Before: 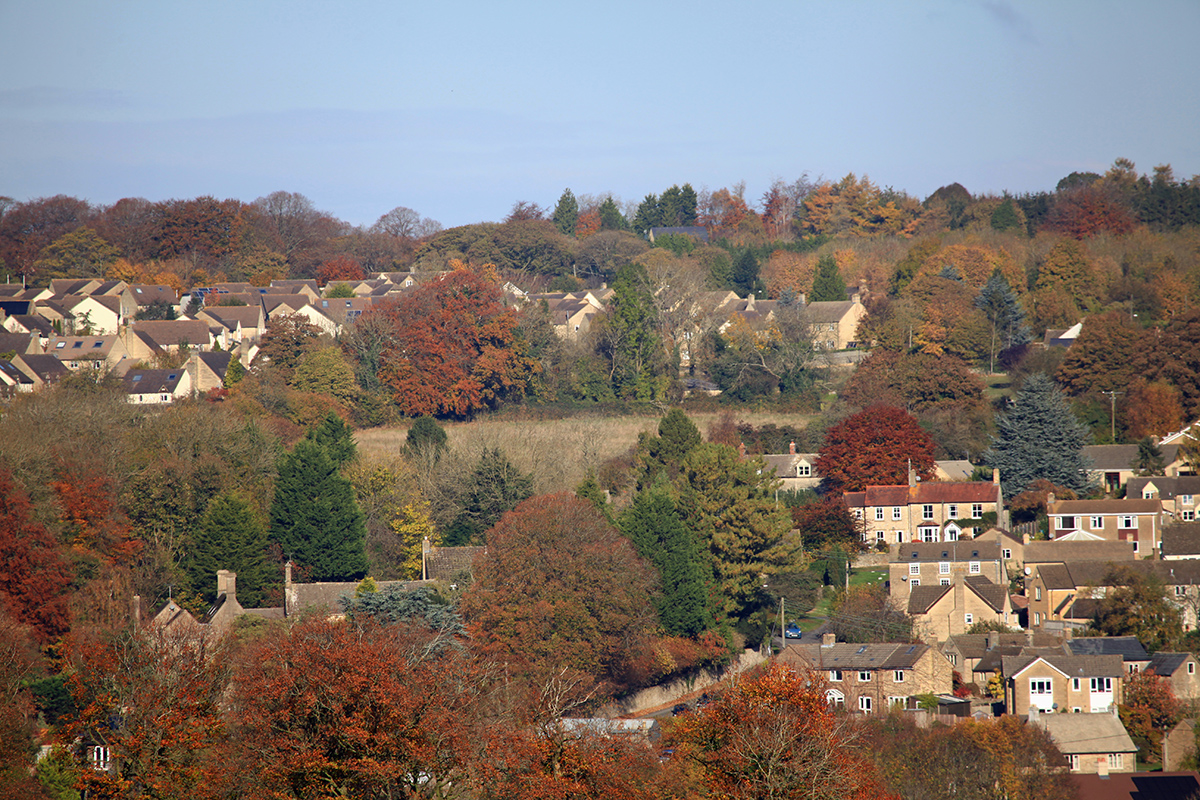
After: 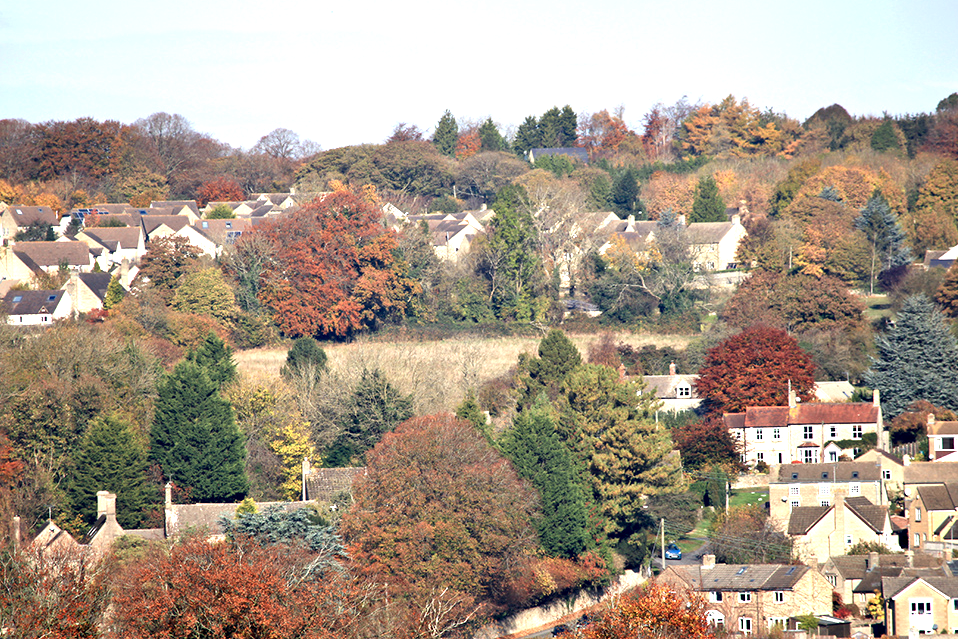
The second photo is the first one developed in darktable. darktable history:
exposure: black level correction 0, exposure 1 EV, compensate highlight preservation false
crop and rotate: left 10.071%, top 10.071%, right 10.02%, bottom 10.02%
color correction: saturation 0.8
white balance: red 1, blue 1
contrast equalizer: octaves 7, y [[0.528, 0.548, 0.563, 0.562, 0.546, 0.526], [0.55 ×6], [0 ×6], [0 ×6], [0 ×6]]
